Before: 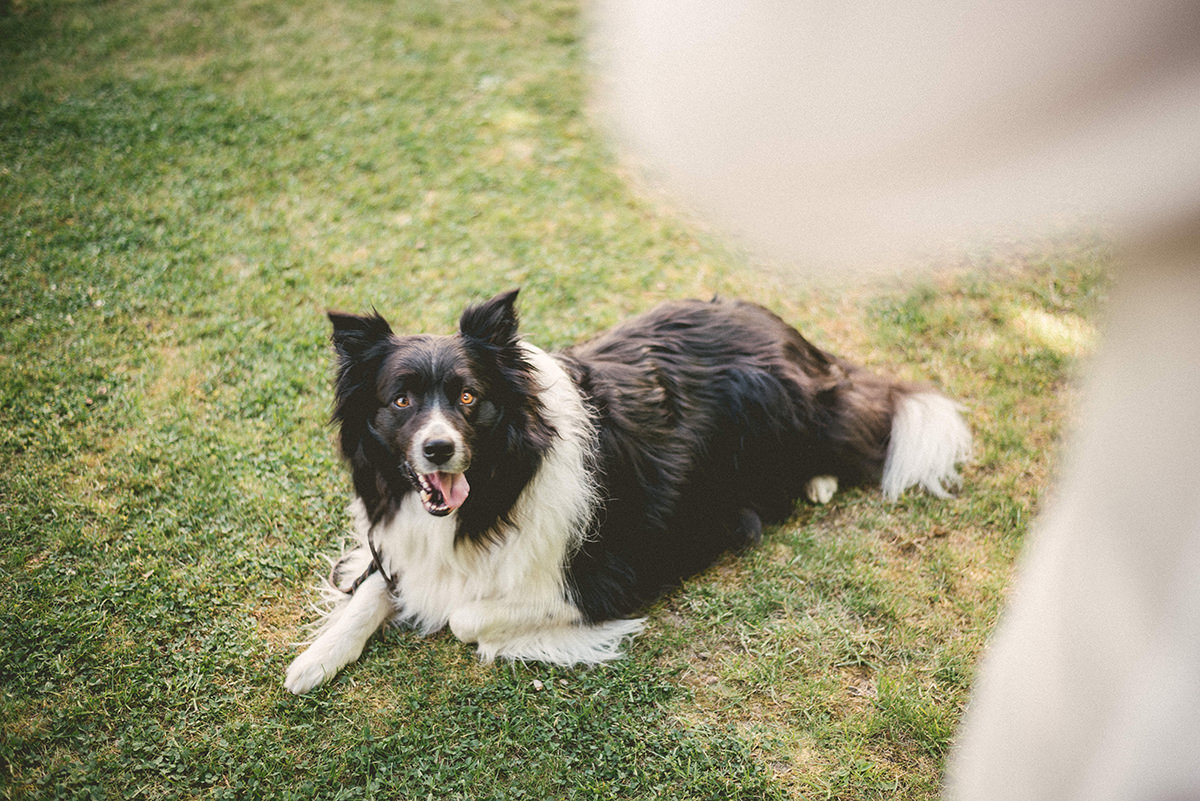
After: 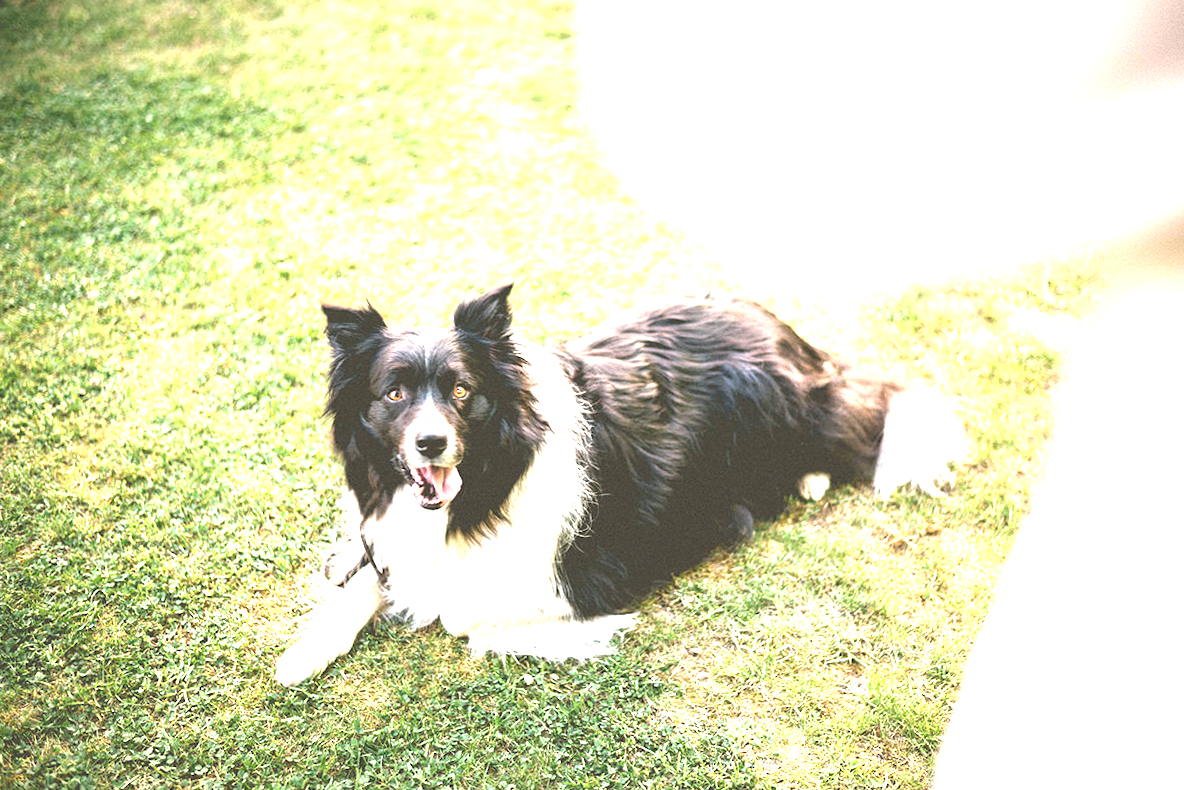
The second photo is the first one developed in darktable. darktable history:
exposure: black level correction 0, exposure 1.675 EV, compensate exposure bias true, compensate highlight preservation false
crop and rotate: angle -0.5°
